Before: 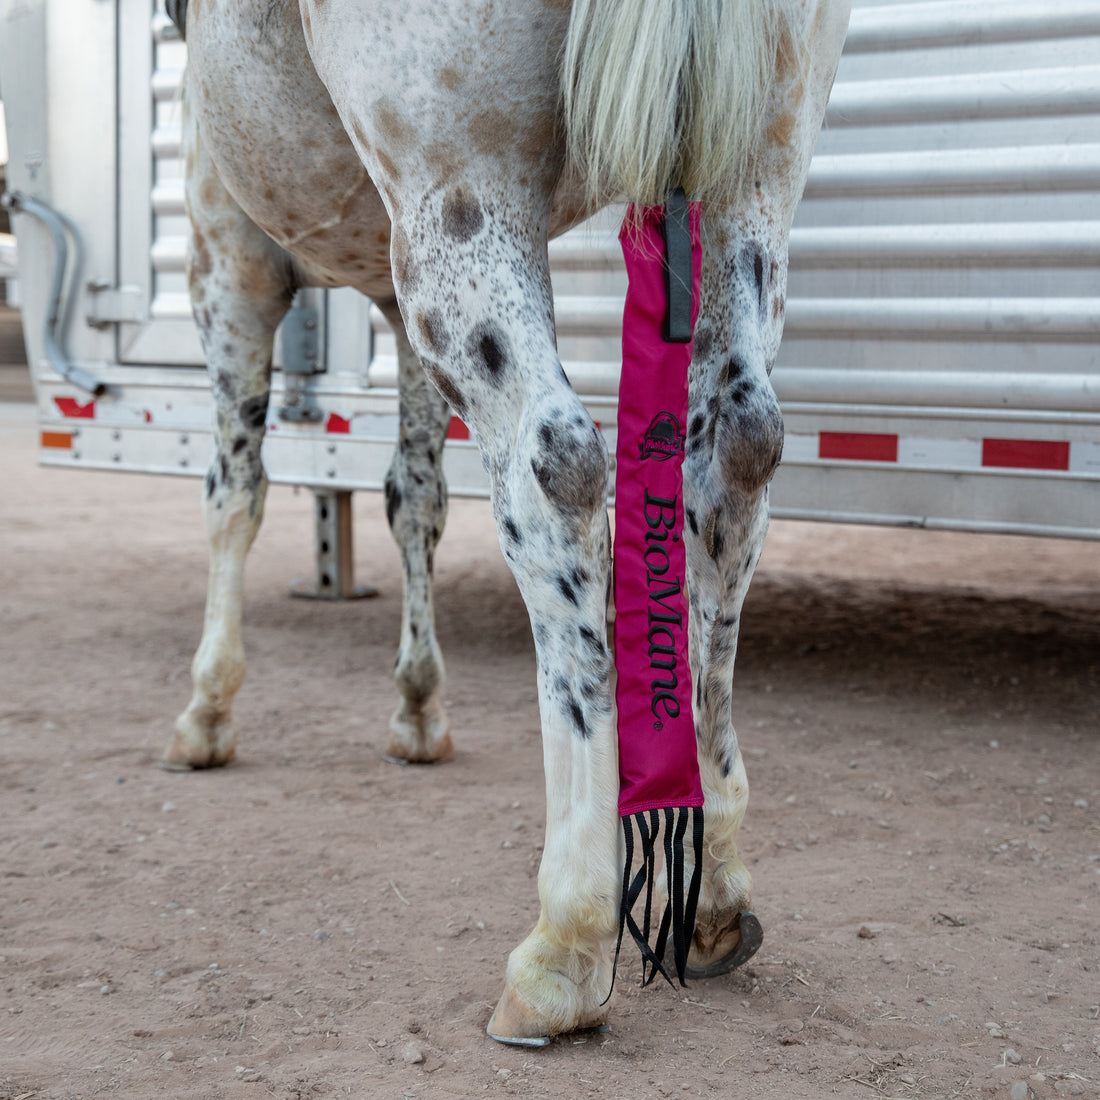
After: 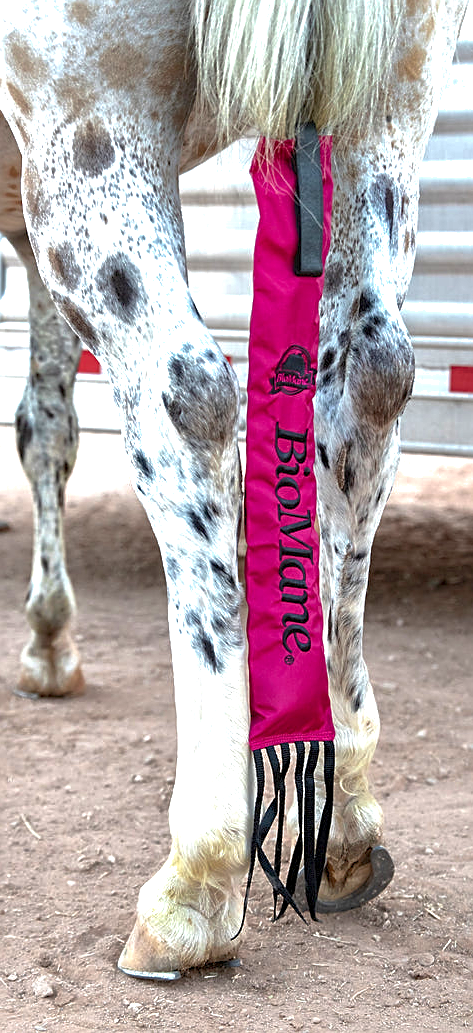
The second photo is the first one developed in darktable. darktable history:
local contrast: mode bilateral grid, contrast 20, coarseness 49, detail 150%, midtone range 0.2
exposure: black level correction 0, exposure 0.953 EV, compensate highlight preservation false
crop: left 33.625%, top 6.085%, right 22.749%
shadows and highlights: highlights color adjustment 78.63%
sharpen: on, module defaults
levels: levels [0, 0.476, 0.951]
